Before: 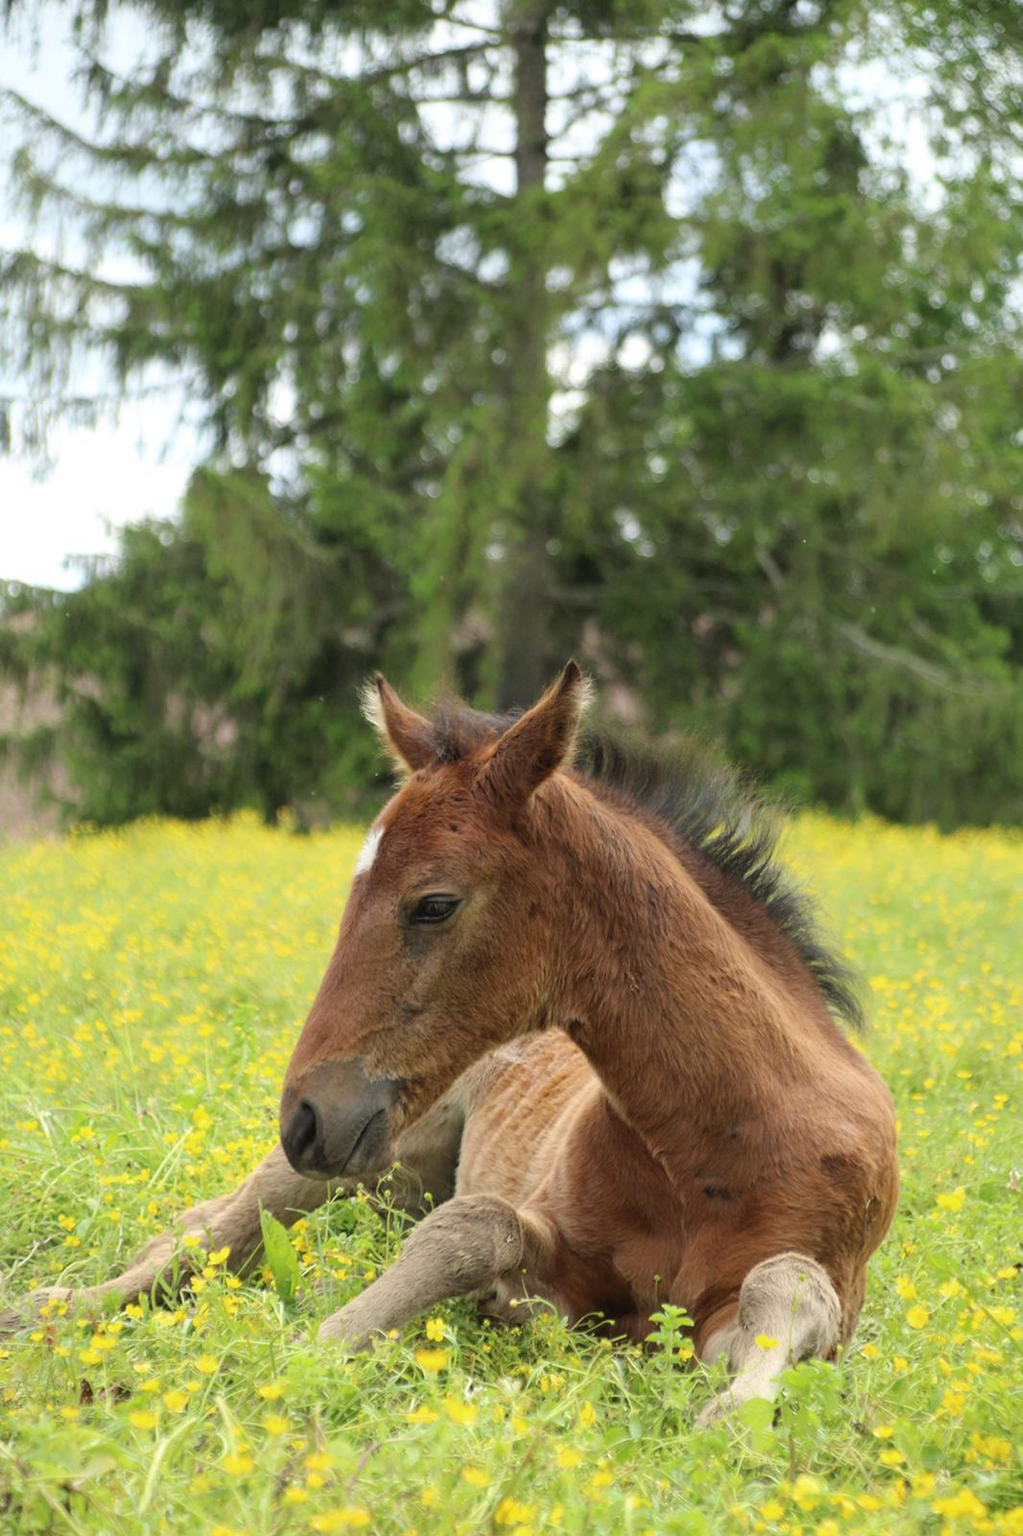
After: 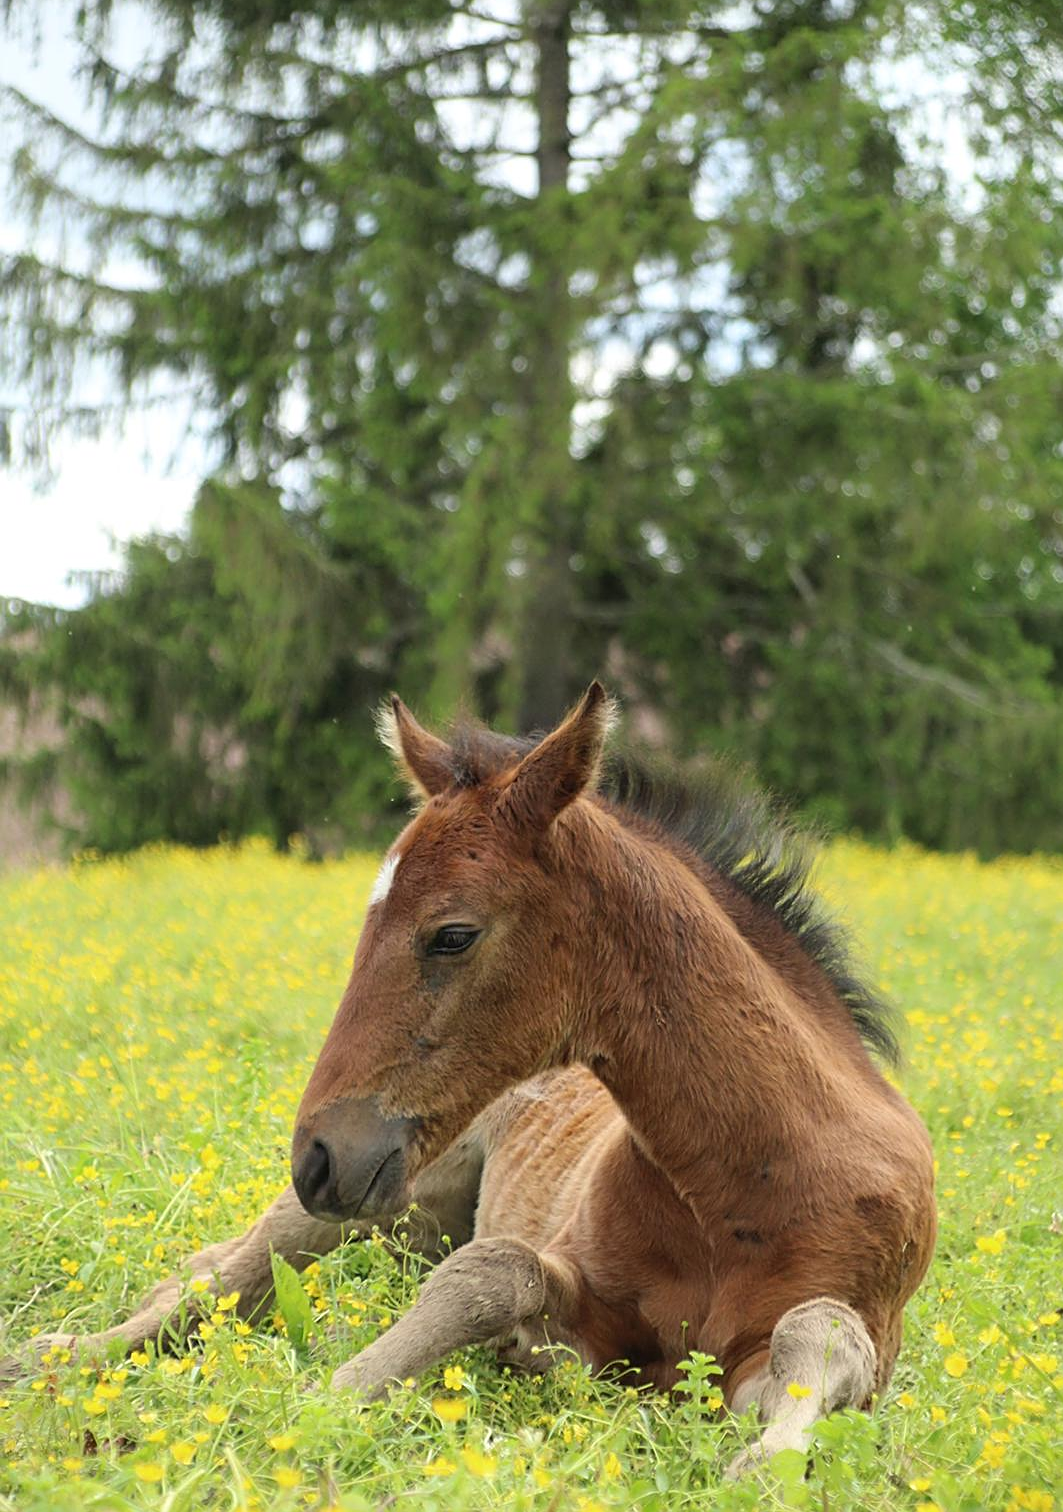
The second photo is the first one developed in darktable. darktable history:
crop: top 0.448%, right 0.264%, bottom 5.045%
sharpen: on, module defaults
